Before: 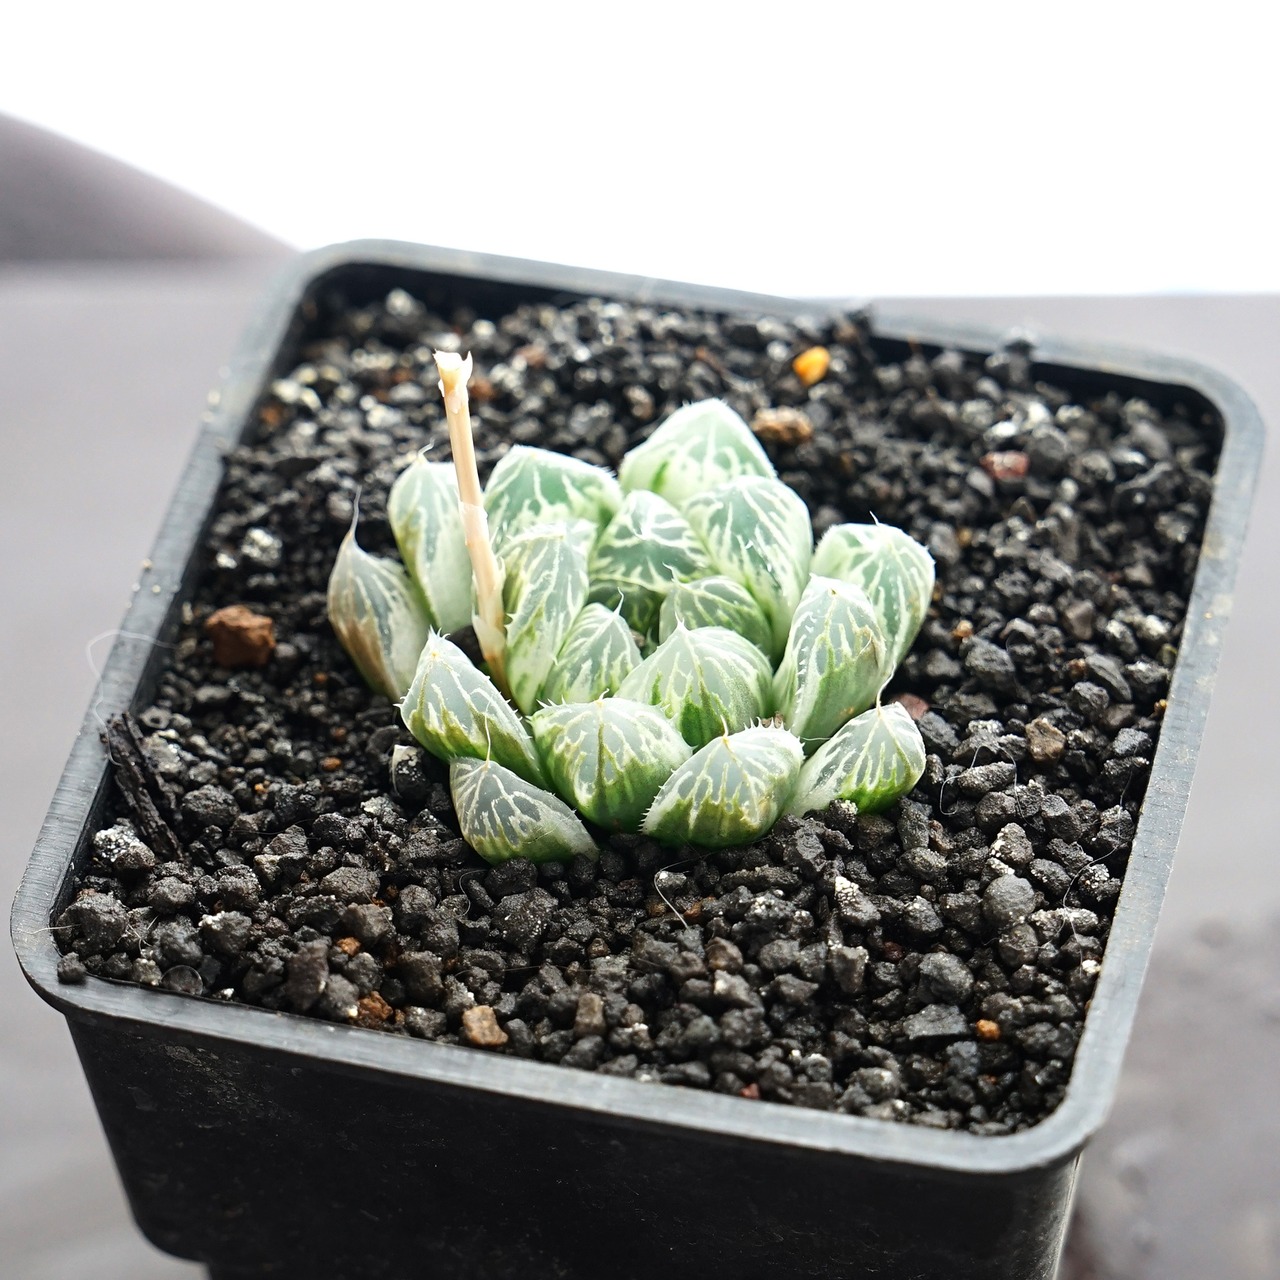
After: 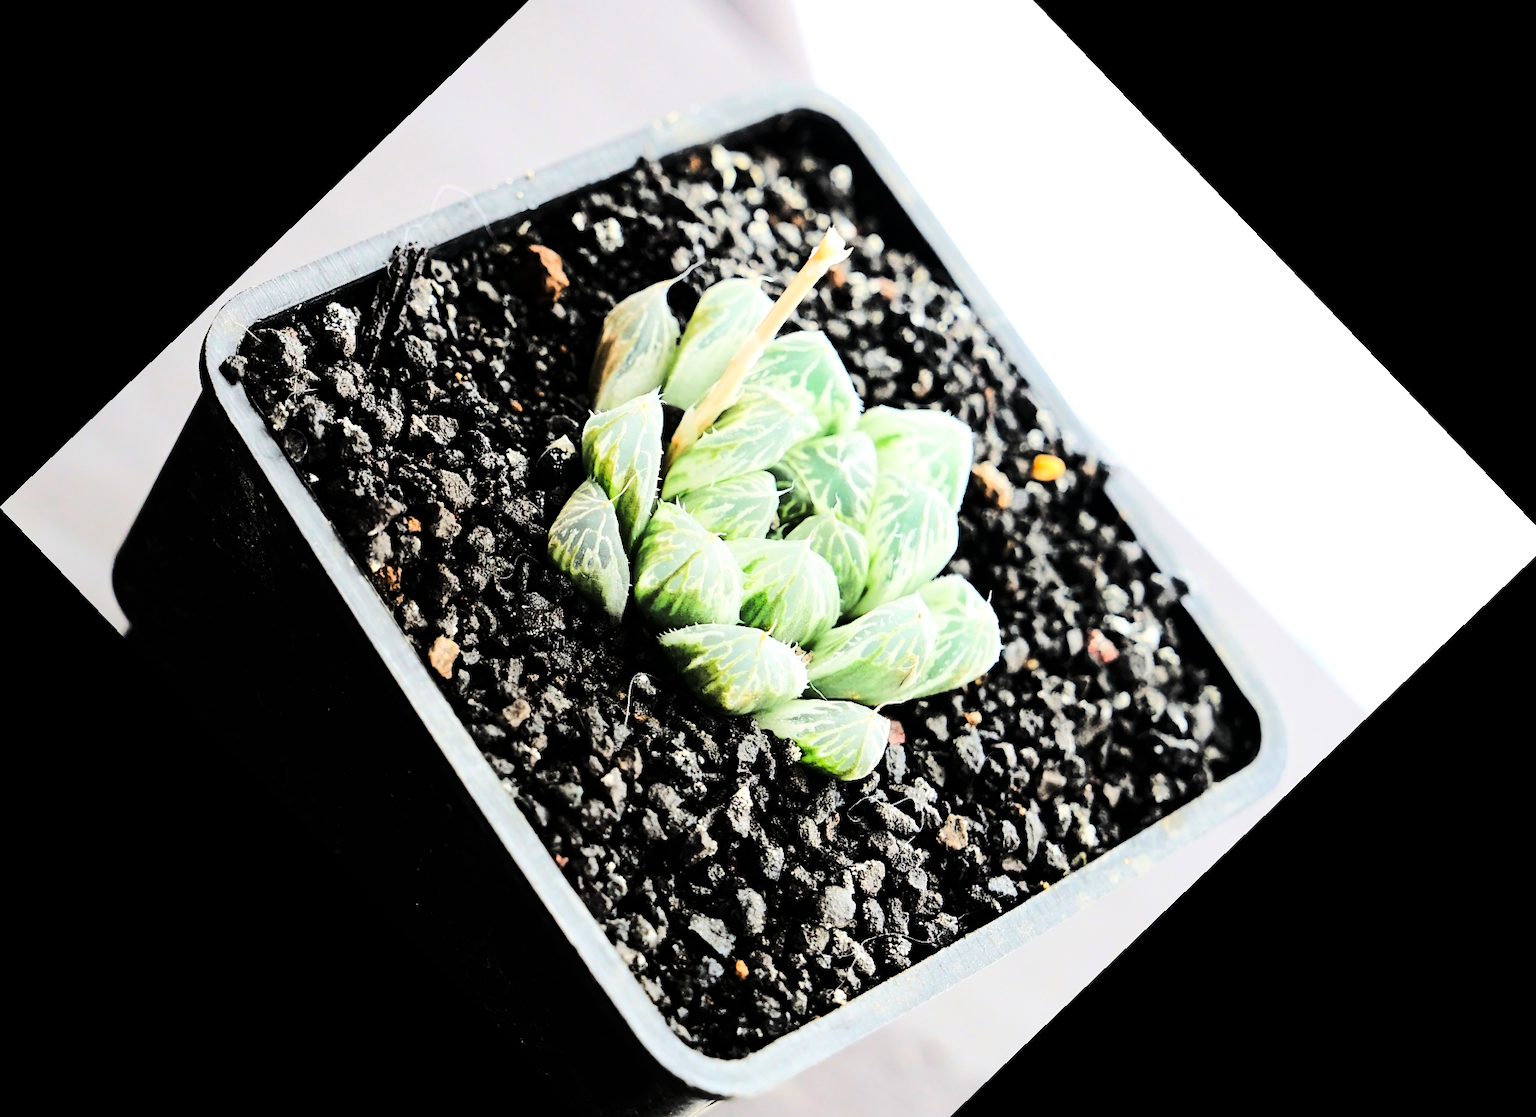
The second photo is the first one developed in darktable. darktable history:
tone curve: curves: ch0 [(0, 0) (0.086, 0.006) (0.148, 0.021) (0.245, 0.105) (0.374, 0.401) (0.444, 0.631) (0.778, 0.915) (1, 1)], color space Lab, linked channels, preserve colors none
shadows and highlights: radius 334.93, shadows 63.48, highlights 6.06, compress 87.7%, highlights color adjustment 39.73%, soften with gaussian
crop and rotate: angle -46.26°, top 16.234%, right 0.912%, bottom 11.704%
